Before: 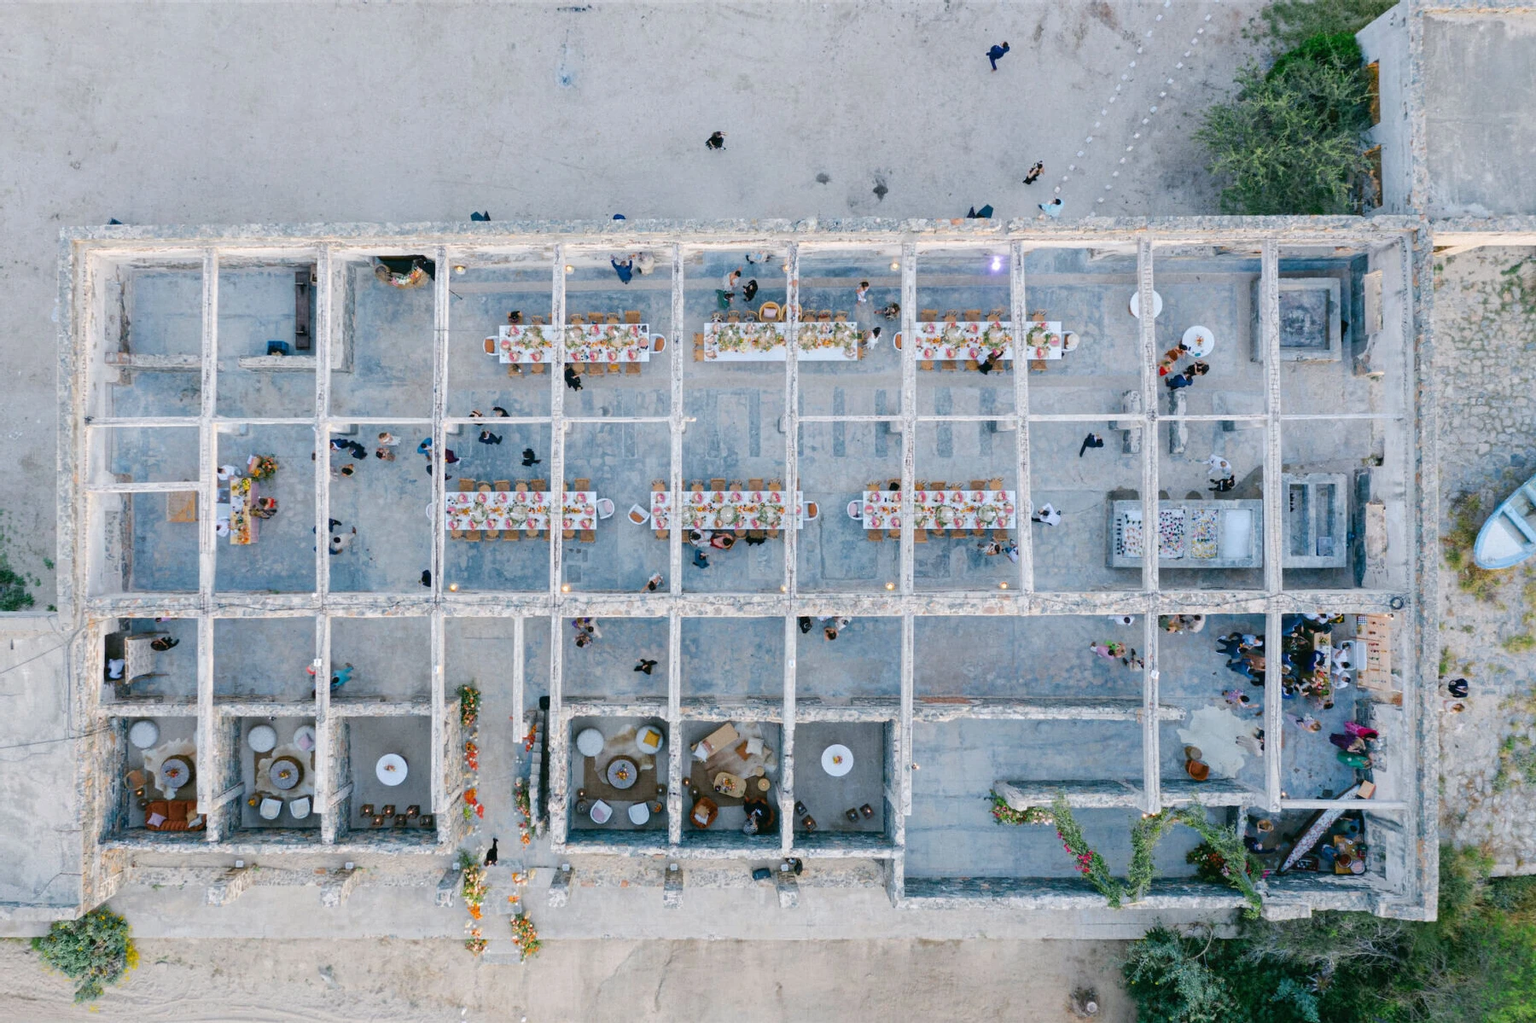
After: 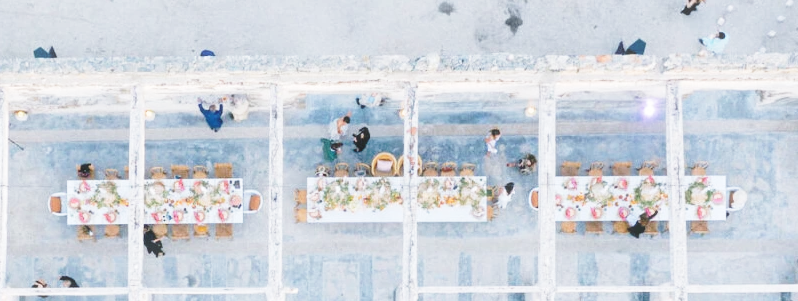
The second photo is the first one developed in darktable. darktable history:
haze removal: strength -0.109, compatibility mode true, adaptive false
crop: left 28.815%, top 16.811%, right 26.8%, bottom 58.028%
base curve: curves: ch0 [(0, 0) (0.028, 0.03) (0.121, 0.232) (0.46, 0.748) (0.859, 0.968) (1, 1)], preserve colors none
